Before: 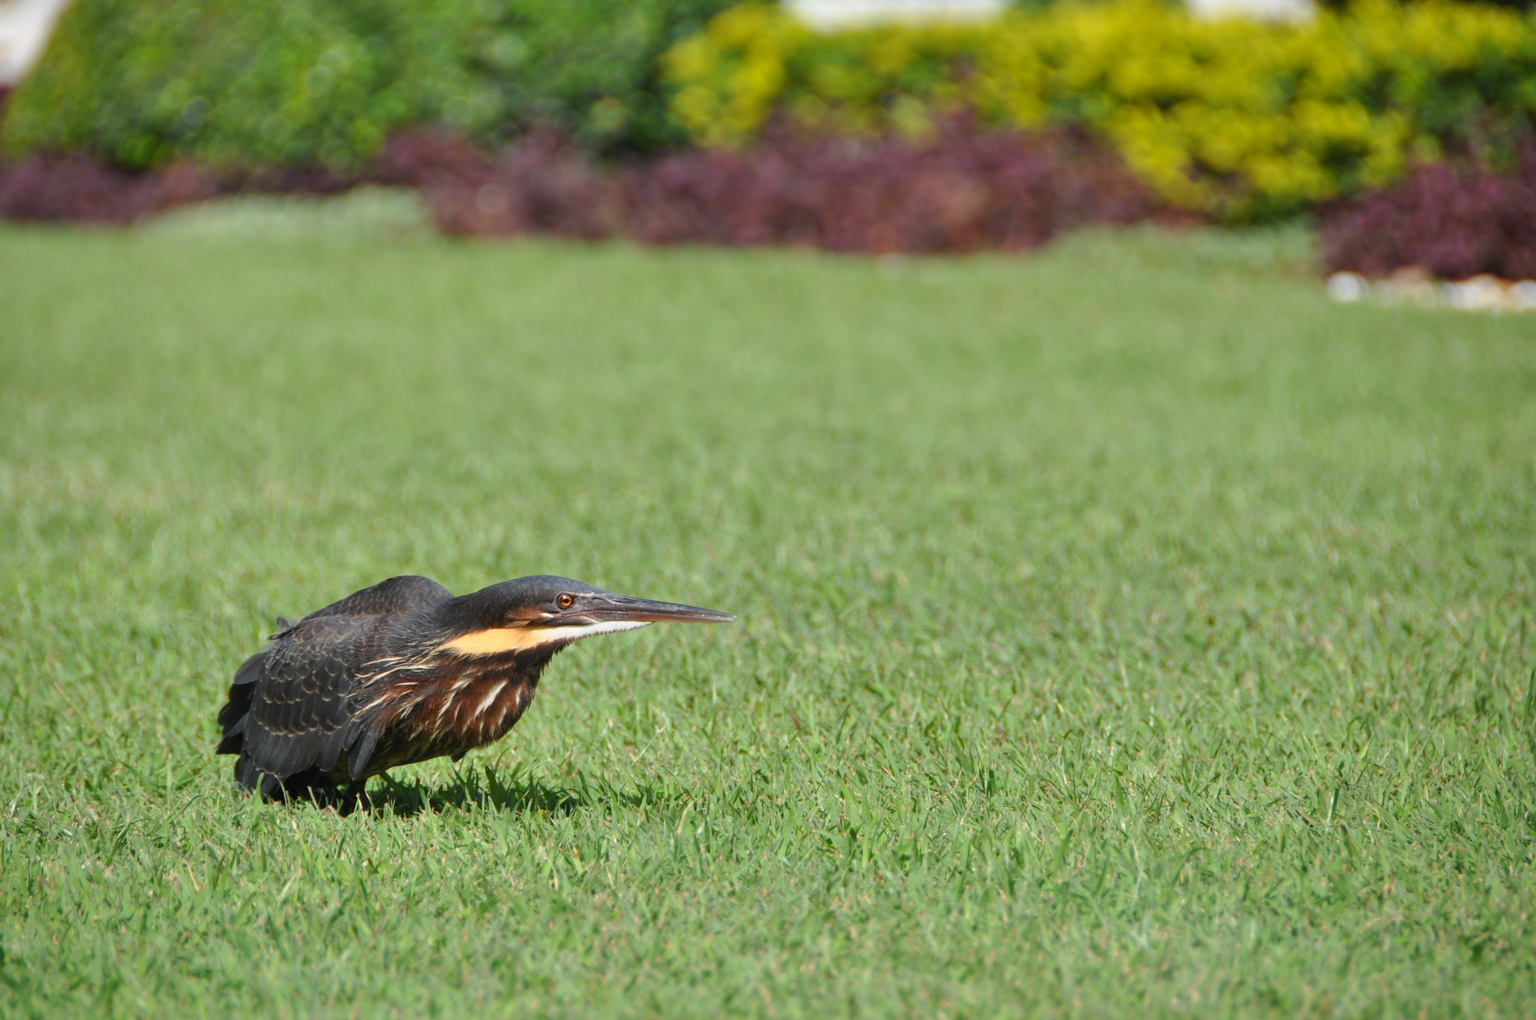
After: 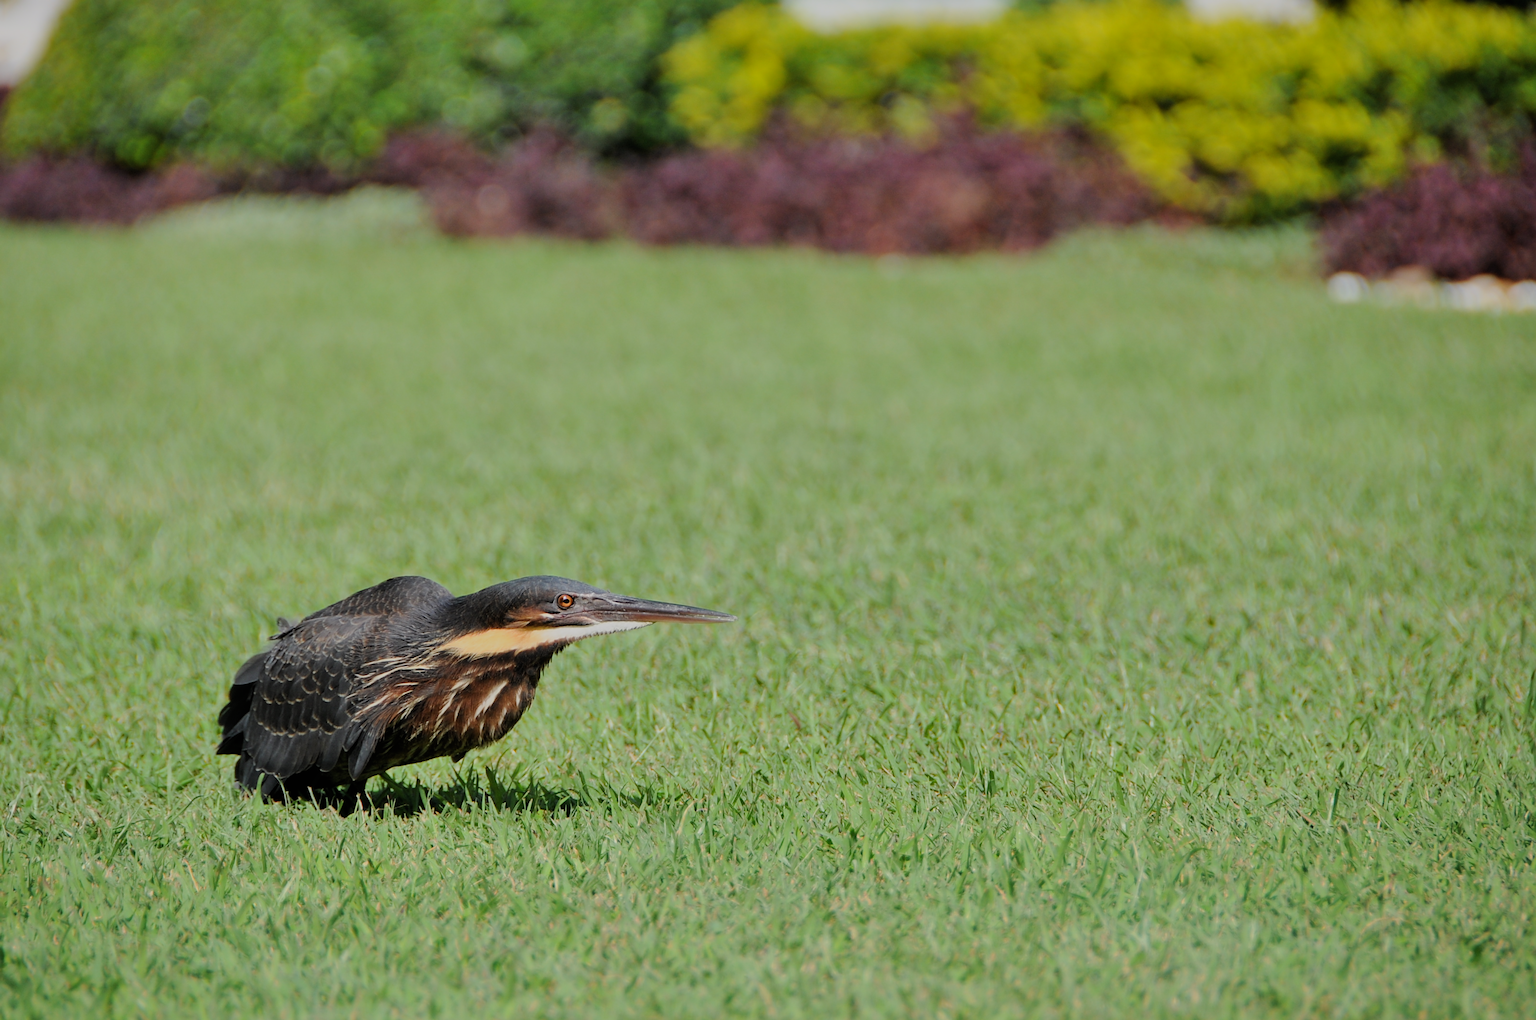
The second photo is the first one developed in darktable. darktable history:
sharpen: on, module defaults
filmic rgb: black relative exposure -6.89 EV, white relative exposure 5.91 EV, hardness 2.71
